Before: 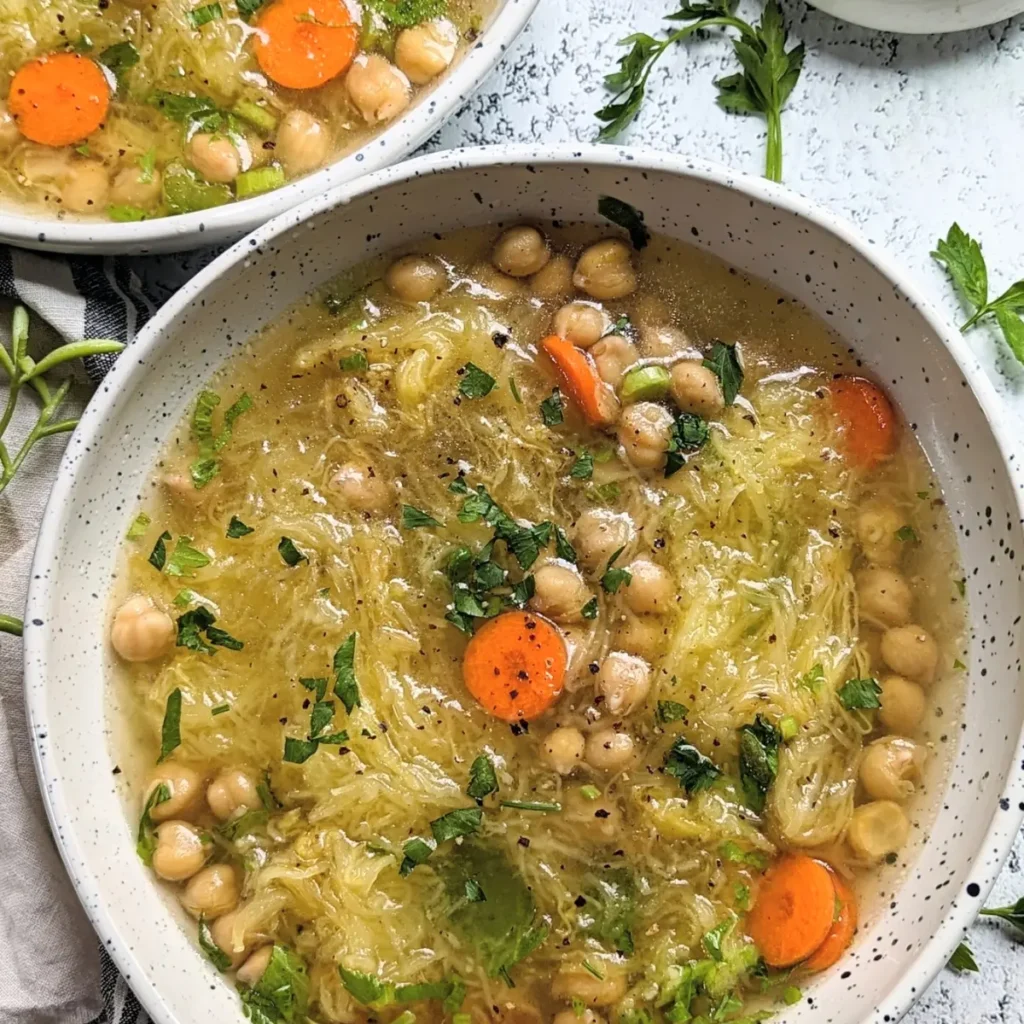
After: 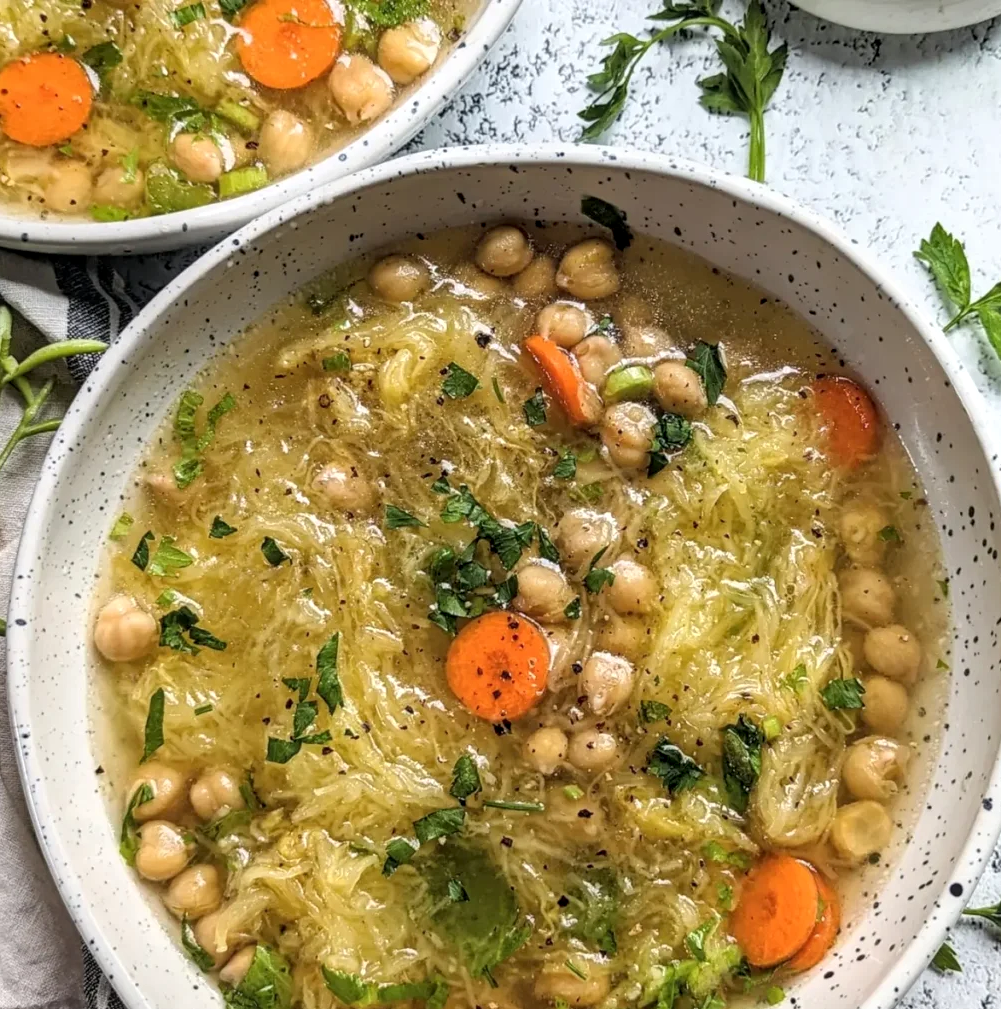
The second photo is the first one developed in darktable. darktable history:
local contrast: on, module defaults
crop and rotate: left 1.671%, right 0.528%, bottom 1.421%
